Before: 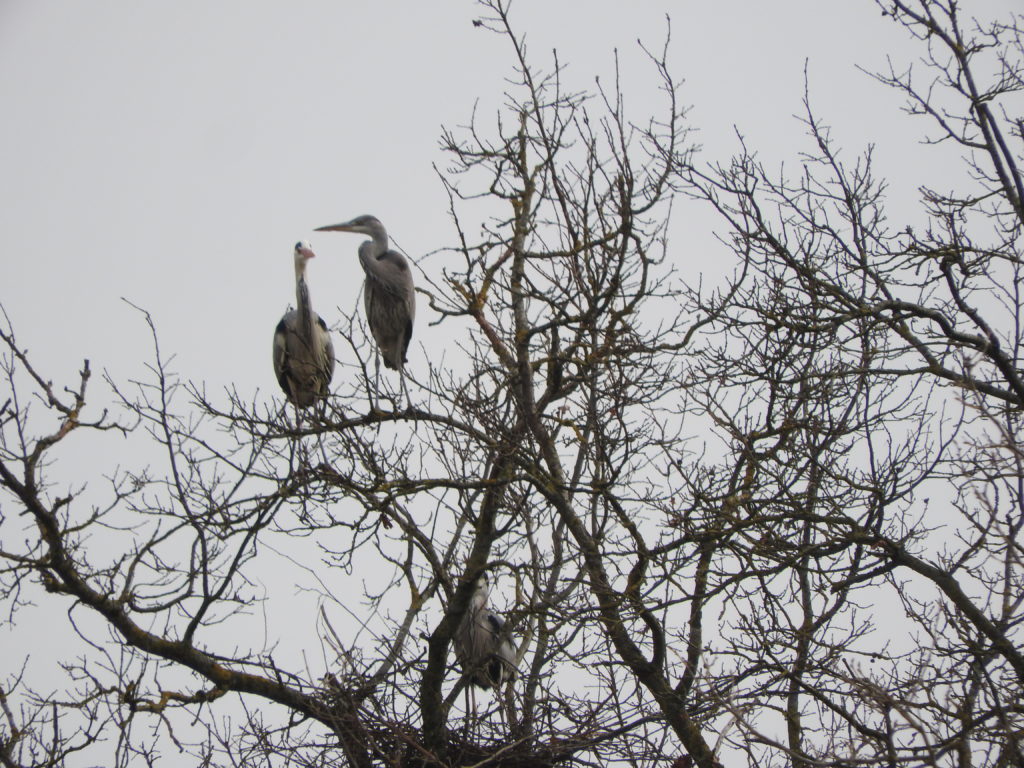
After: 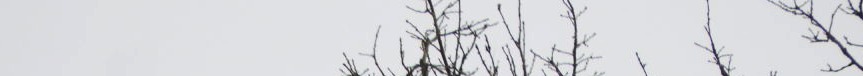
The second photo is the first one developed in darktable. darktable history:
tone equalizer: -8 EV -0.75 EV, -7 EV -0.7 EV, -6 EV -0.6 EV, -5 EV -0.4 EV, -3 EV 0.4 EV, -2 EV 0.6 EV, -1 EV 0.7 EV, +0 EV 0.75 EV, edges refinement/feathering 500, mask exposure compensation -1.57 EV, preserve details no
crop and rotate: left 9.644%, top 9.491%, right 6.021%, bottom 80.509%
exposure: exposure -0.36 EV, compensate highlight preservation false
